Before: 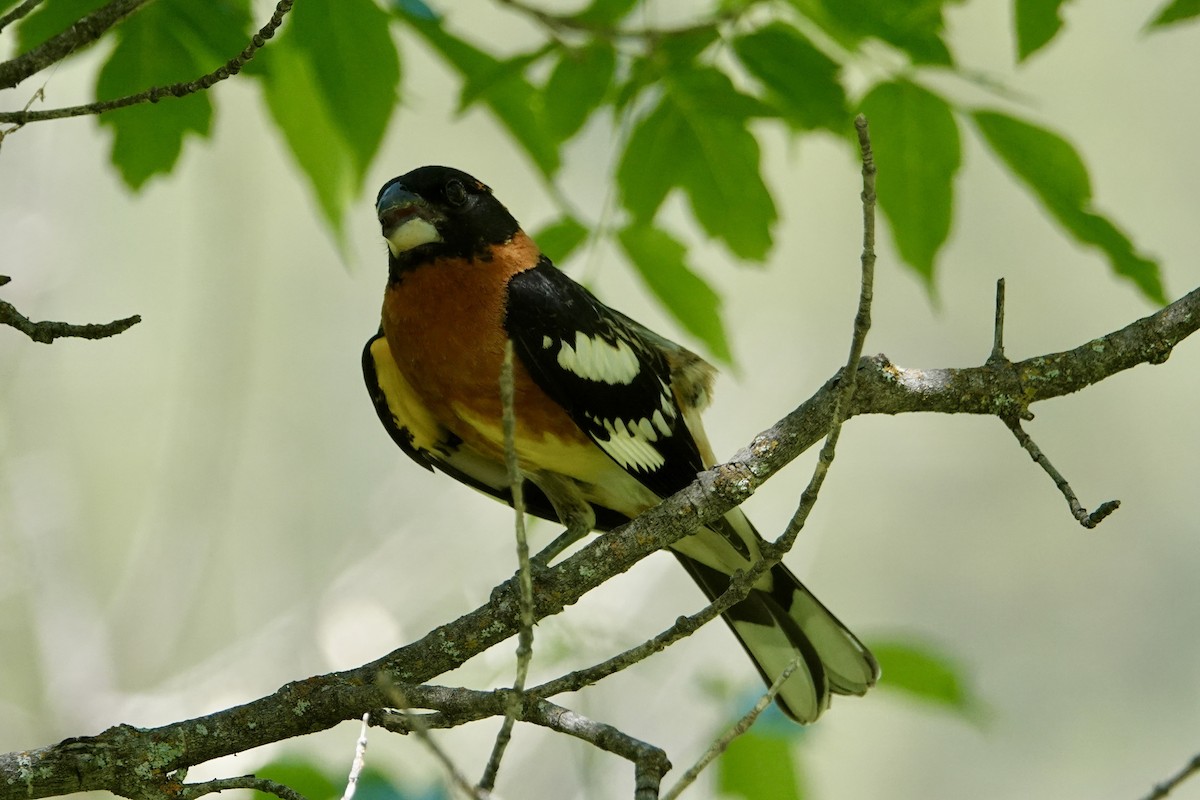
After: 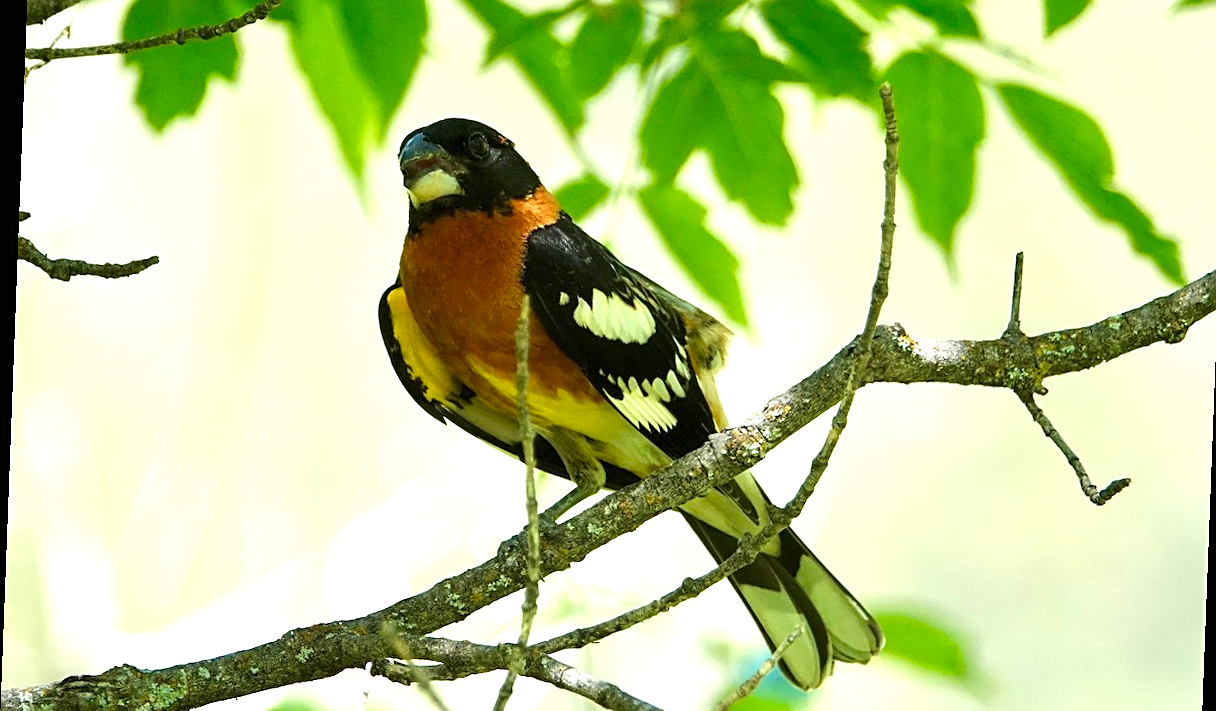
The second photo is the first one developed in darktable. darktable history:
rotate and perspective: rotation 2.17°, automatic cropping off
exposure: black level correction 0, exposure 1.2 EV, compensate highlight preservation false
sharpen: on, module defaults
tone equalizer: on, module defaults
crop: top 7.625%, bottom 8.027%
